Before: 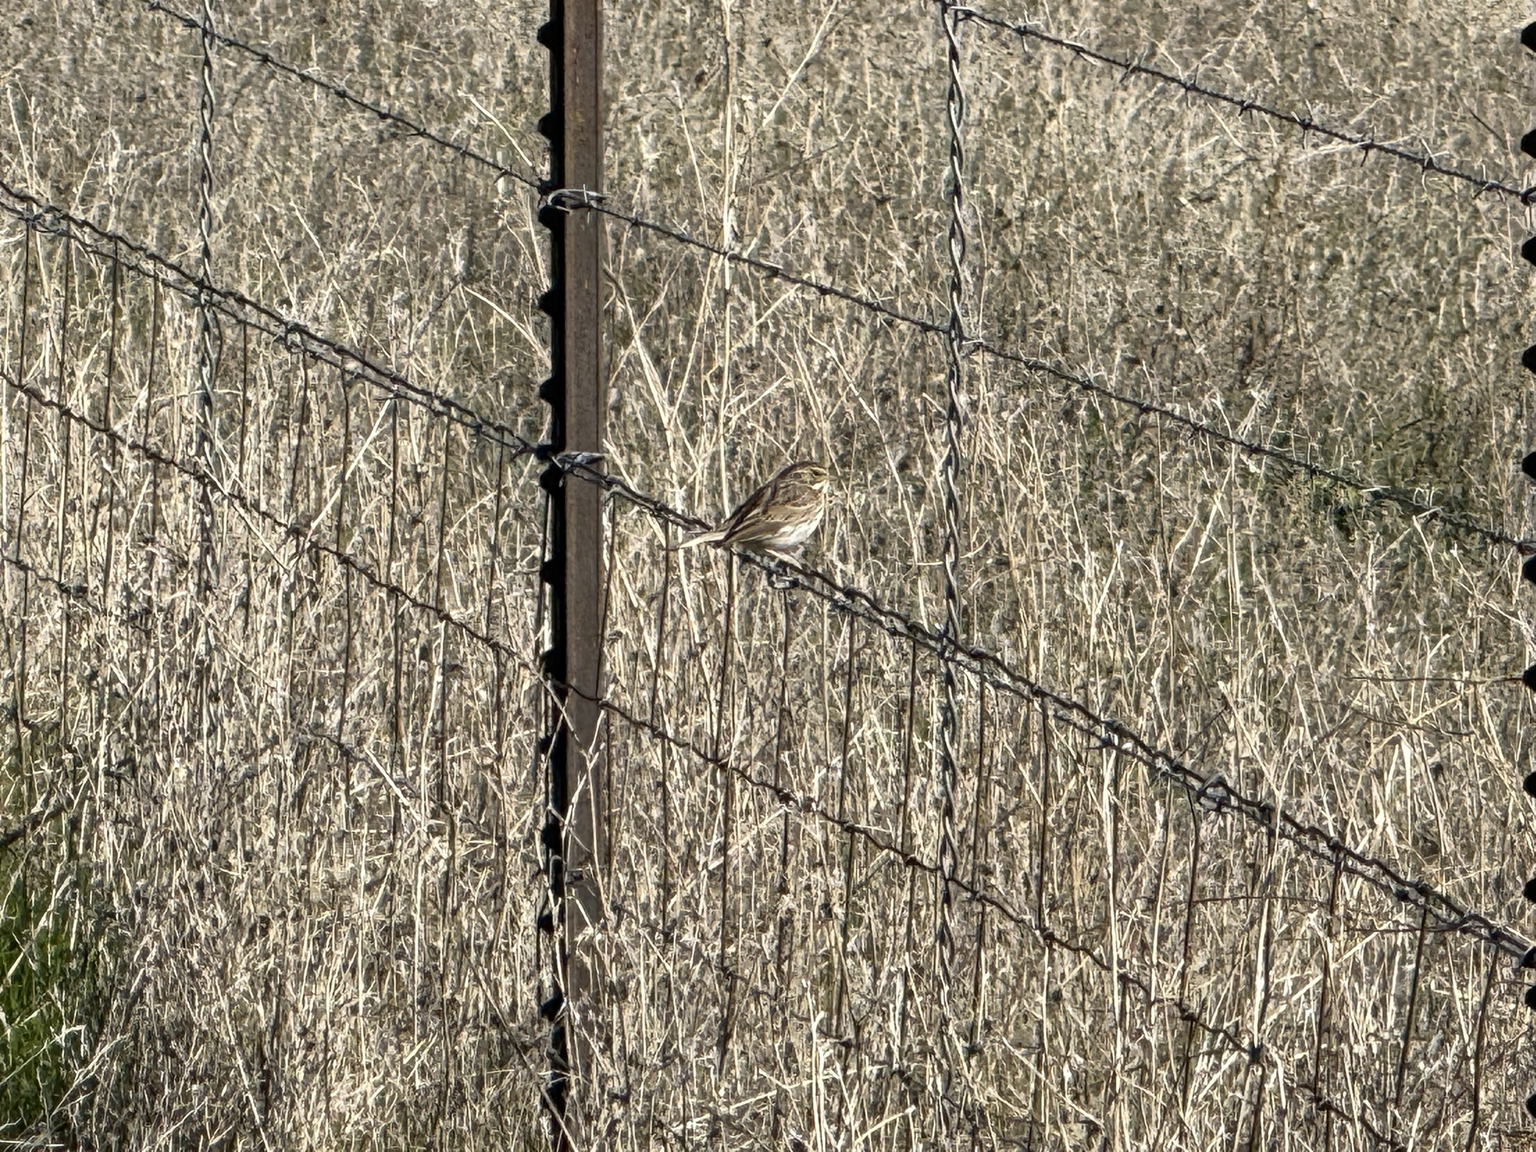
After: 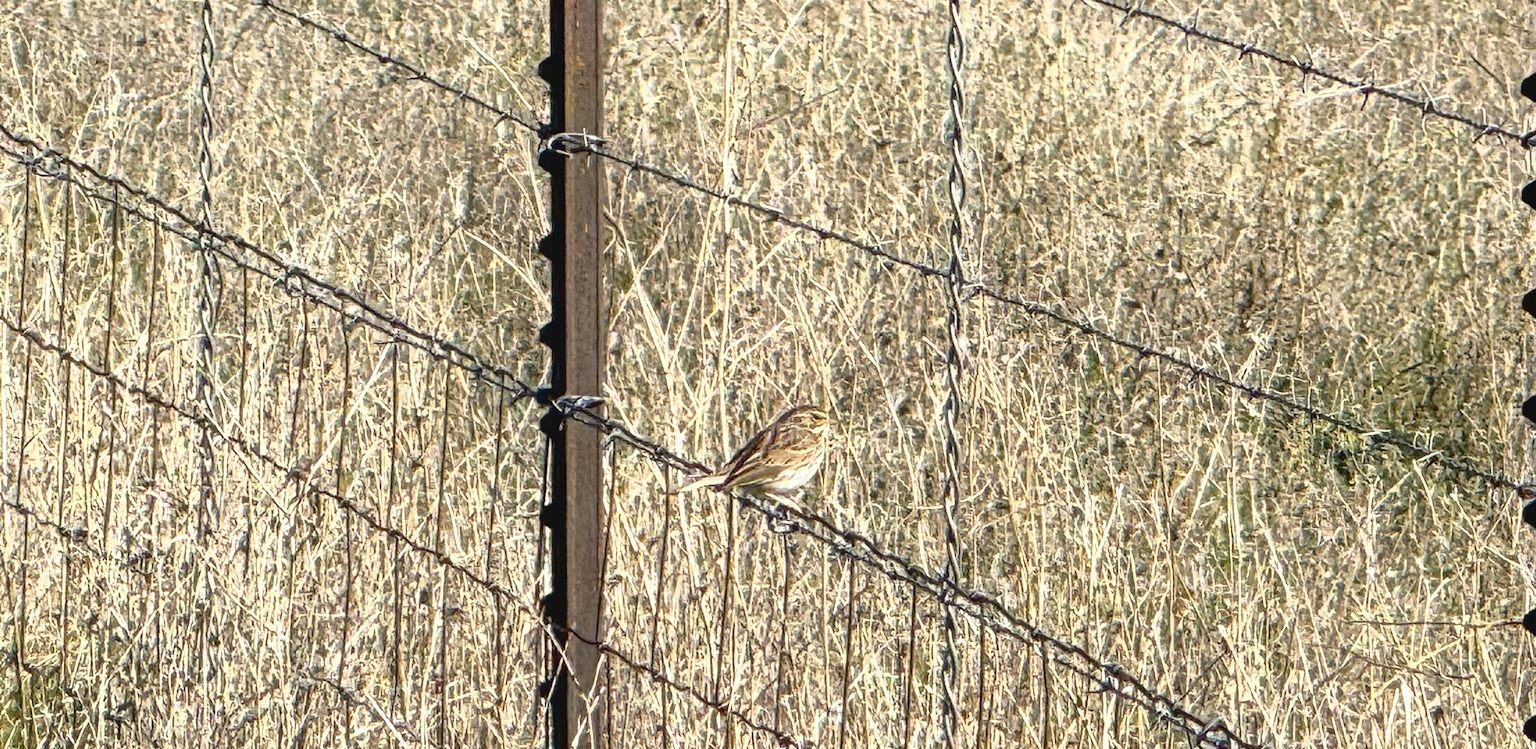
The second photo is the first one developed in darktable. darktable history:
color balance rgb: perceptual saturation grading › global saturation 19.467%, global vibrance 15.053%
tone curve: curves: ch0 [(0, 0) (0.003, 0.047) (0.011, 0.047) (0.025, 0.047) (0.044, 0.049) (0.069, 0.051) (0.1, 0.062) (0.136, 0.086) (0.177, 0.125) (0.224, 0.178) (0.277, 0.246) (0.335, 0.324) (0.399, 0.407) (0.468, 0.48) (0.543, 0.57) (0.623, 0.675) (0.709, 0.772) (0.801, 0.876) (0.898, 0.963) (1, 1)], color space Lab, independent channels, preserve colors none
crop and rotate: top 4.927%, bottom 29.969%
exposure: black level correction 0.001, exposure 0.5 EV, compensate exposure bias true, compensate highlight preservation false
contrast equalizer: y [[0.439, 0.44, 0.442, 0.457, 0.493, 0.498], [0.5 ×6], [0.5 ×6], [0 ×6], [0 ×6]]
